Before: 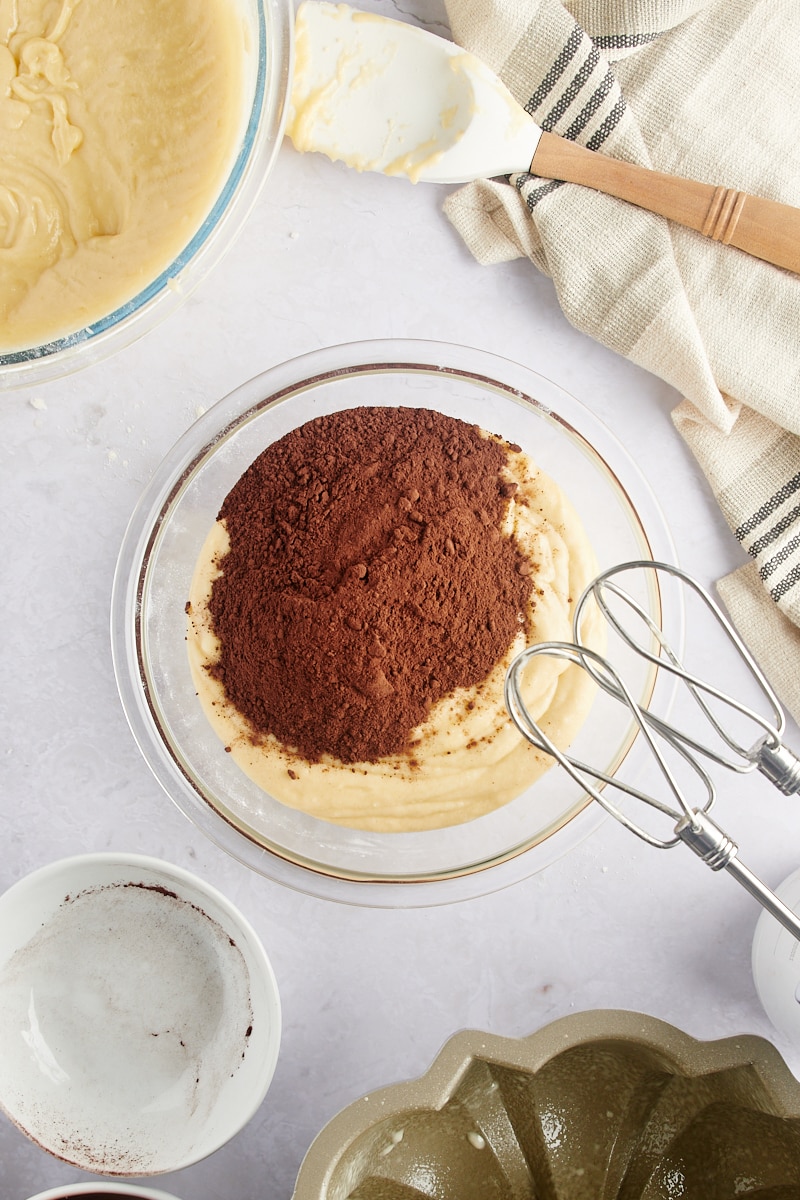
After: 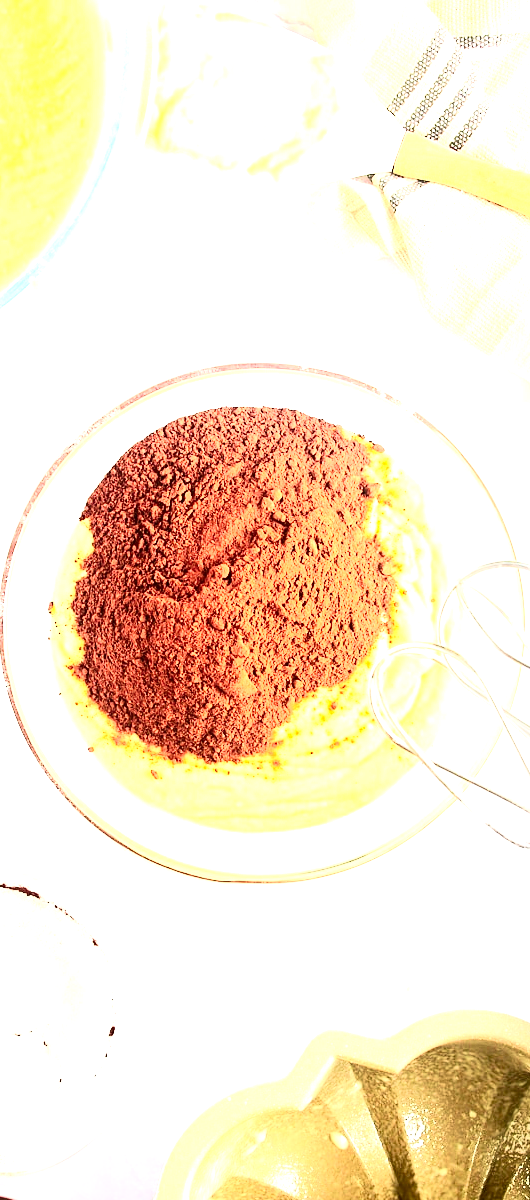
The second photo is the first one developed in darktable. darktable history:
exposure: black level correction 0, exposure 1.709 EV, compensate highlight preservation false
contrast brightness saturation: contrast 0.412, brightness 0.048, saturation 0.259
crop: left 17.126%, right 16.569%
tone equalizer: -8 EV -0.443 EV, -7 EV -0.357 EV, -6 EV -0.355 EV, -5 EV -0.21 EV, -3 EV 0.215 EV, -2 EV 0.337 EV, -1 EV 0.412 EV, +0 EV 0.393 EV
velvia: on, module defaults
